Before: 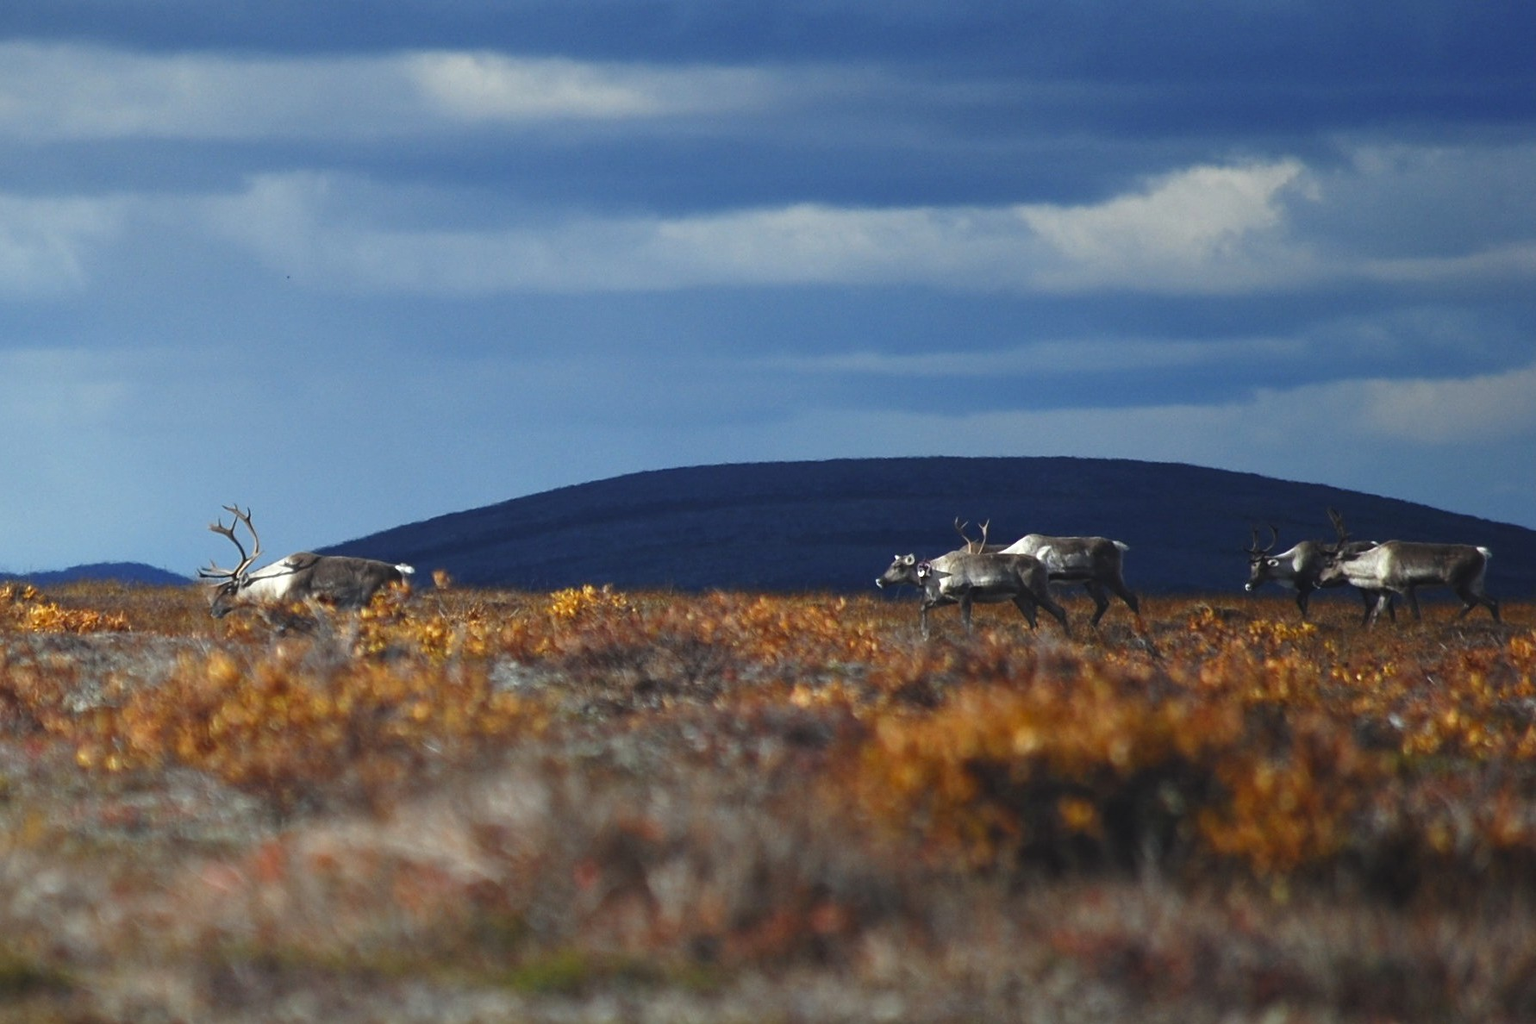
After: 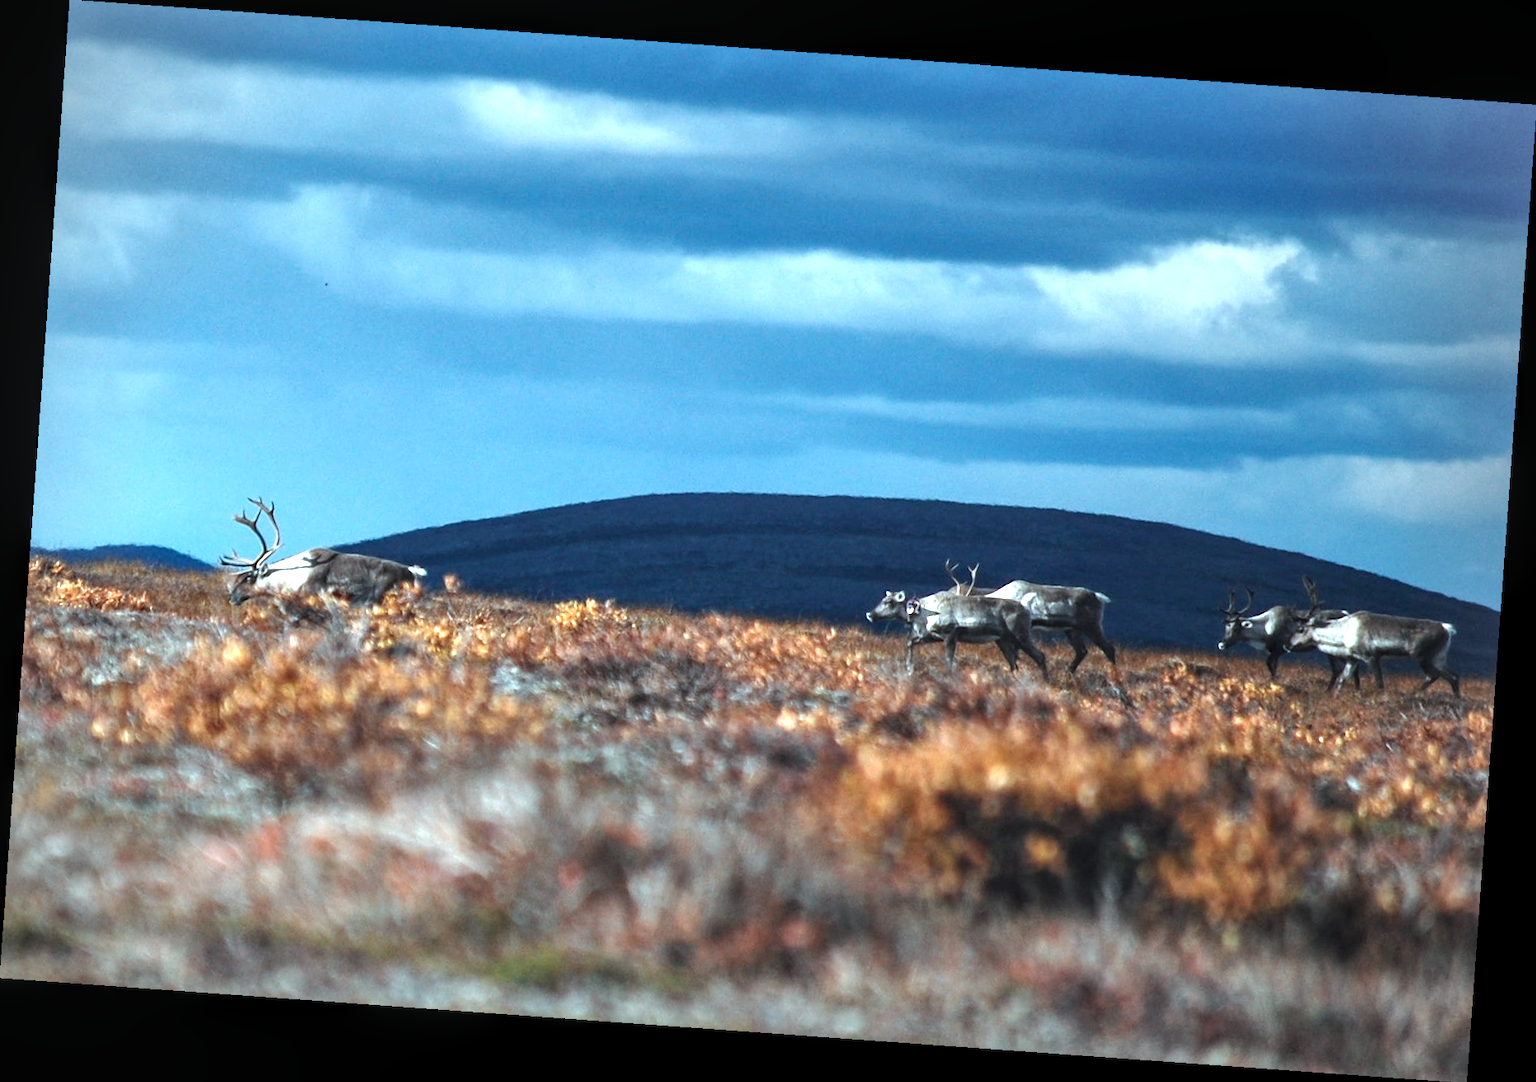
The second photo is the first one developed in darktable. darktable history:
local contrast: detail 130%
exposure: exposure 1.137 EV, compensate highlight preservation false
shadows and highlights: shadows 37.27, highlights -28.18, soften with gaussian
color correction: highlights a* -12.64, highlights b* -18.1, saturation 0.7
rotate and perspective: rotation 4.1°, automatic cropping off
vignetting: fall-off radius 60.92%
